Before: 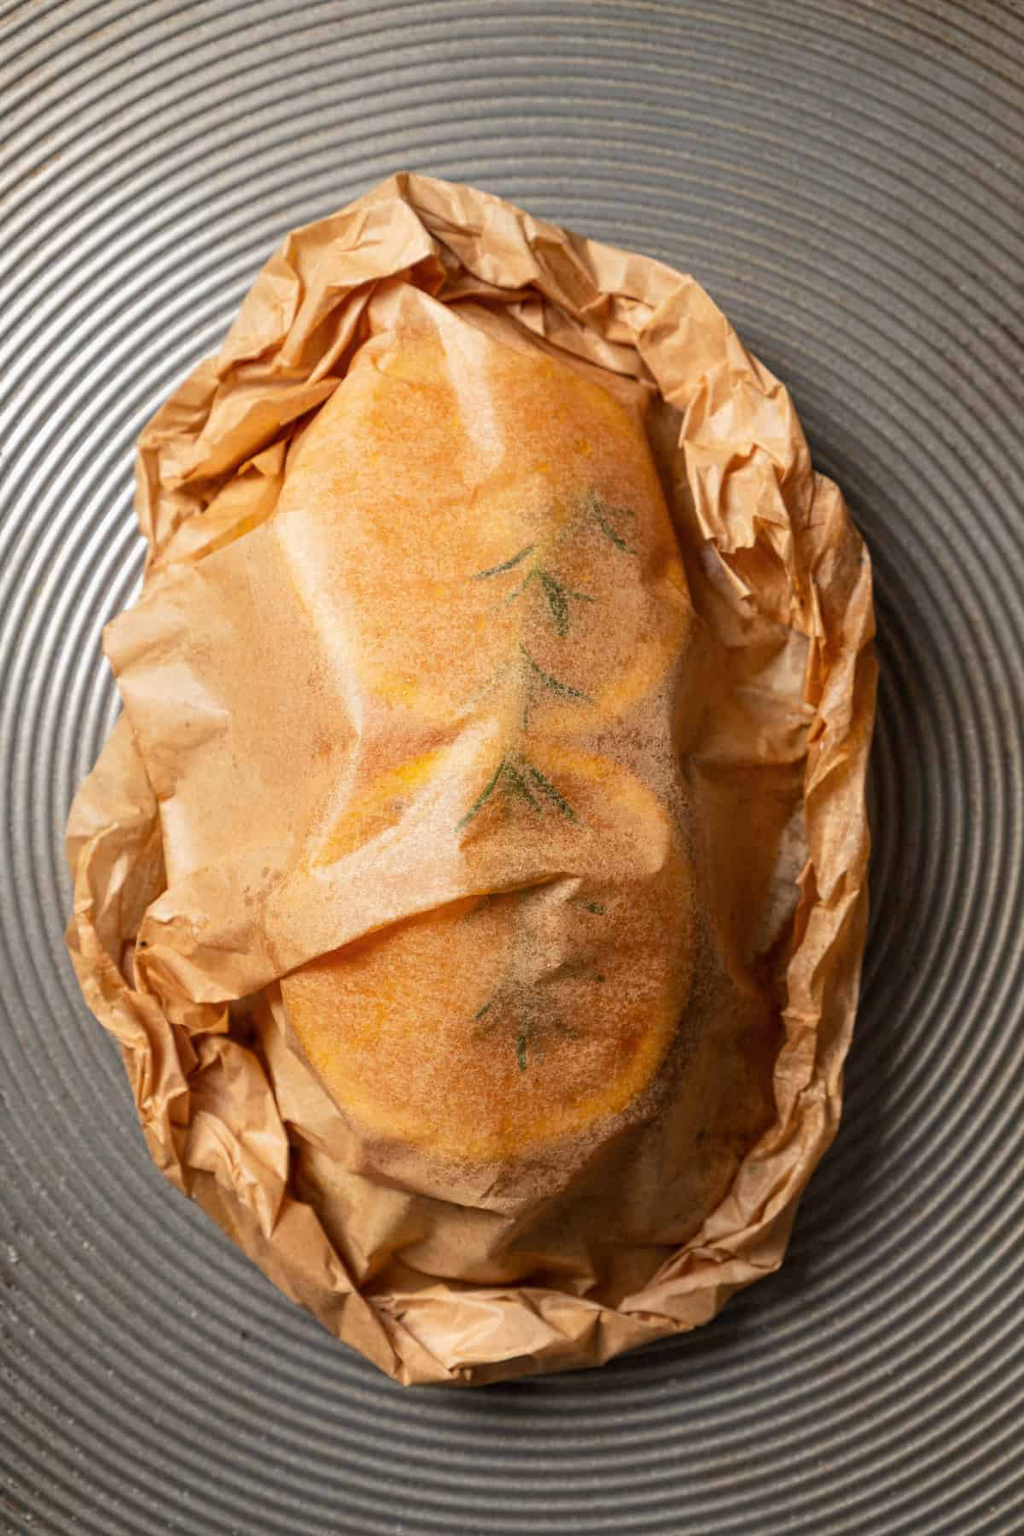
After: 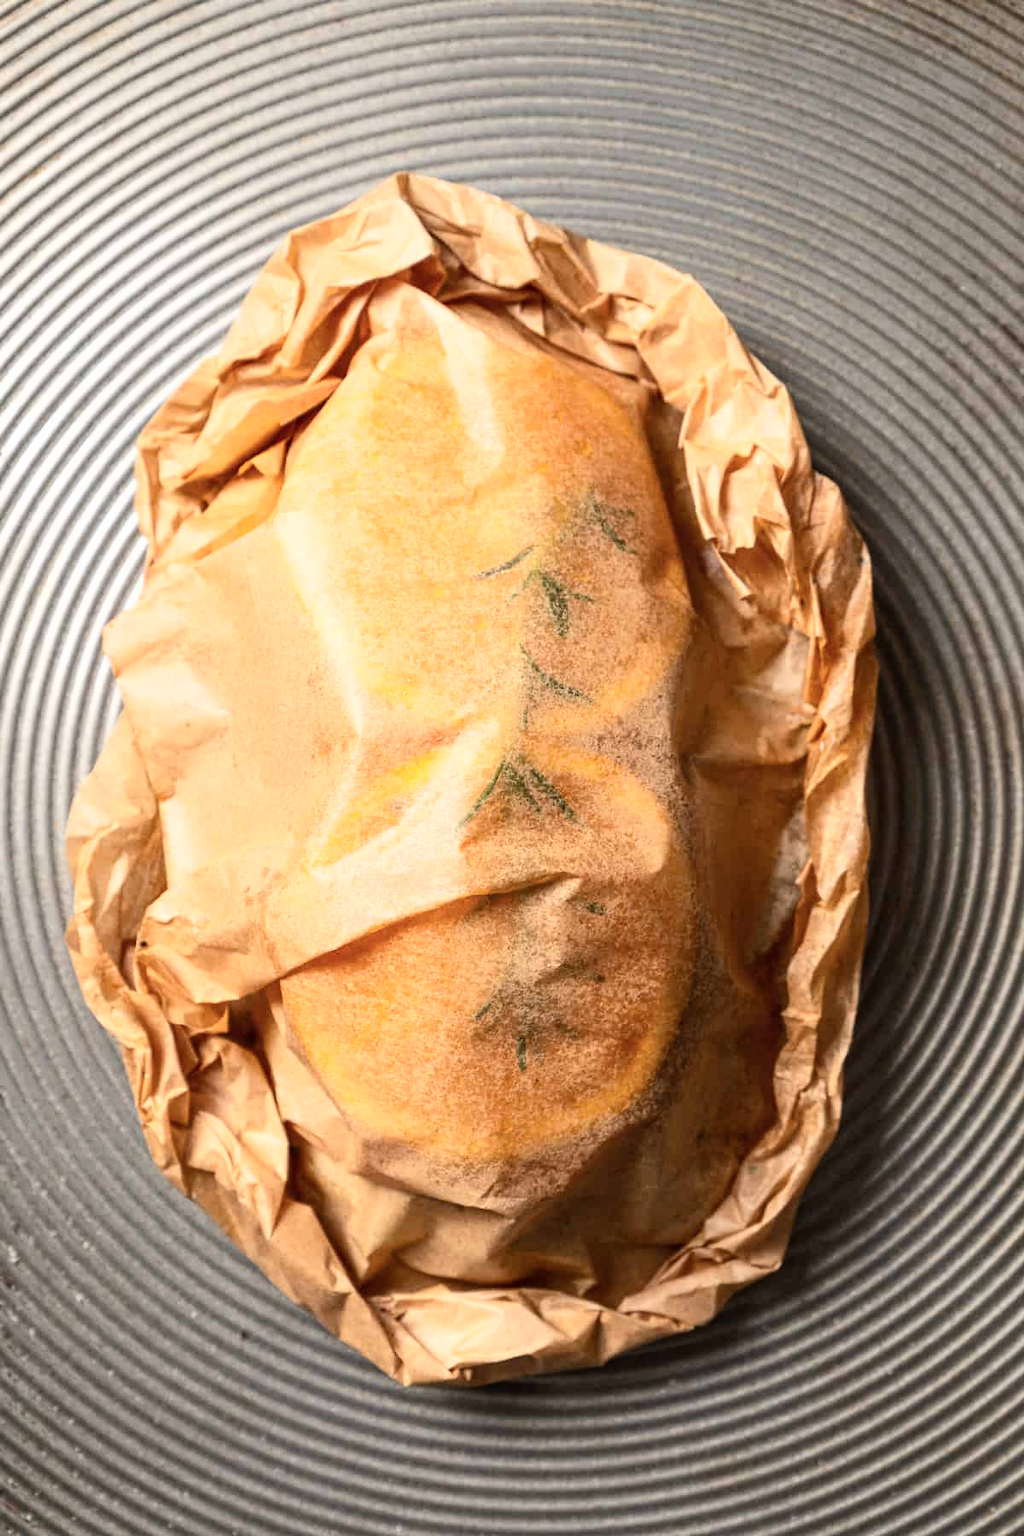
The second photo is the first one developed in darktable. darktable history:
tone curve: curves: ch0 [(0, 0) (0.003, 0.011) (0.011, 0.02) (0.025, 0.032) (0.044, 0.046) (0.069, 0.071) (0.1, 0.107) (0.136, 0.144) (0.177, 0.189) (0.224, 0.244) (0.277, 0.309) (0.335, 0.398) (0.399, 0.477) (0.468, 0.583) (0.543, 0.675) (0.623, 0.772) (0.709, 0.855) (0.801, 0.926) (0.898, 0.979) (1, 1)], color space Lab, independent channels, preserve colors none
